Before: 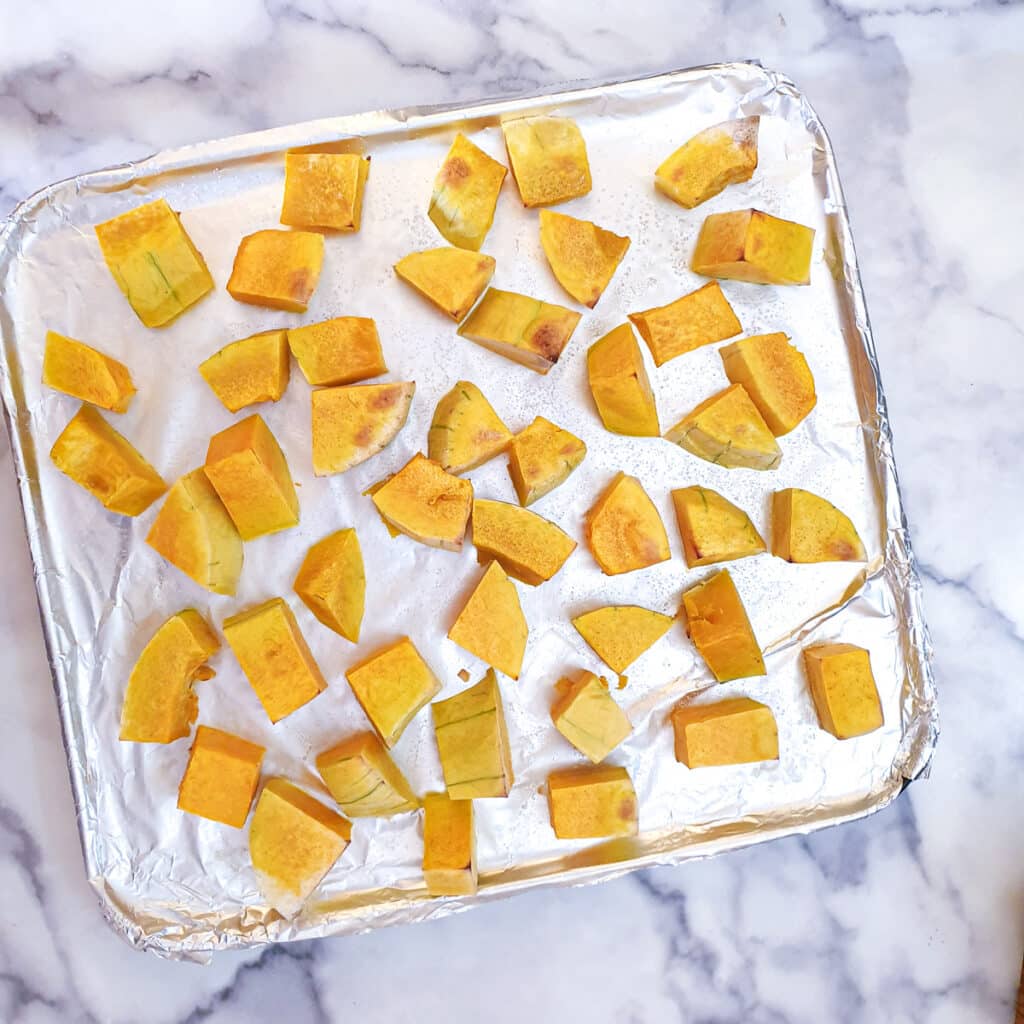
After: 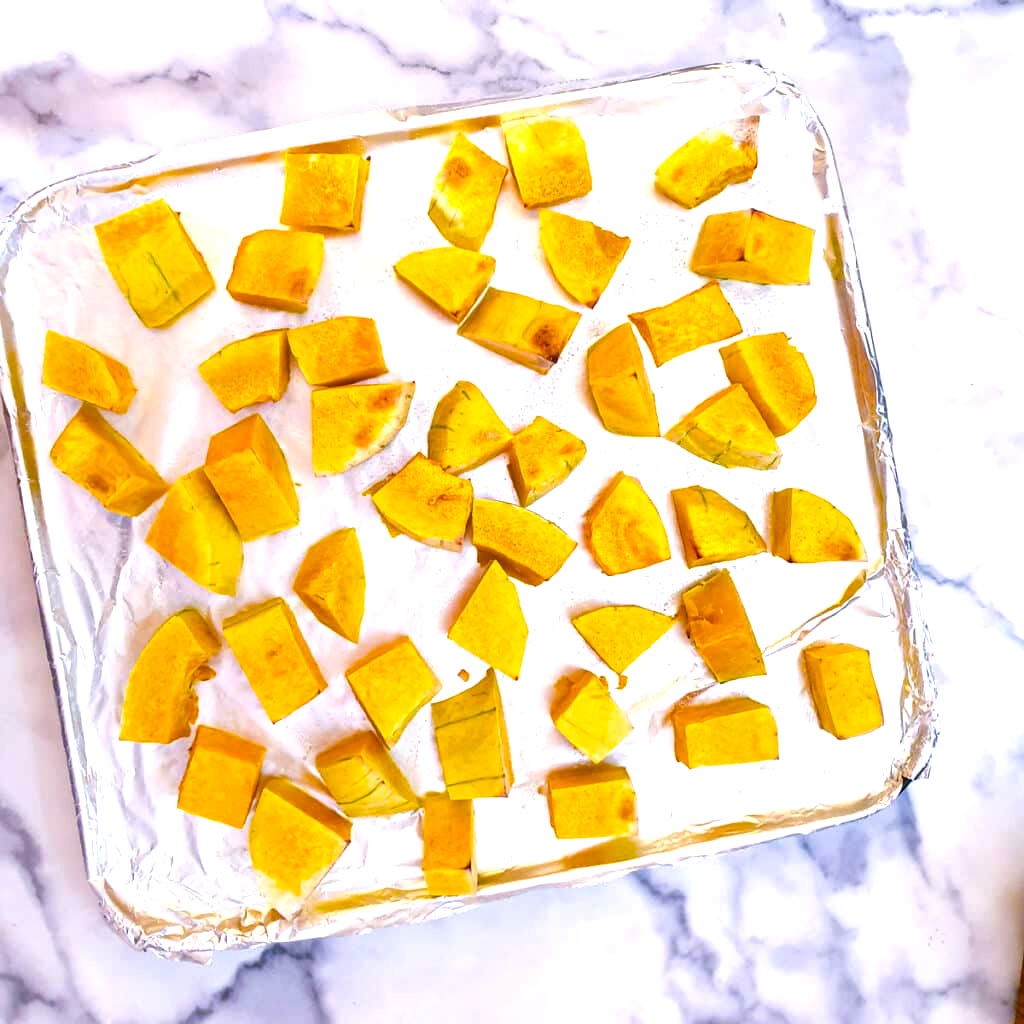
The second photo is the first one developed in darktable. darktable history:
color balance rgb: power › hue 73.82°, highlights gain › chroma 1.009%, highlights gain › hue 52.22°, linear chroma grading › global chroma 15.179%, perceptual saturation grading › global saturation 36.468%, perceptual brilliance grading › highlights 15.394%, perceptual brilliance grading › mid-tones 6.753%, perceptual brilliance grading › shadows -15.789%
